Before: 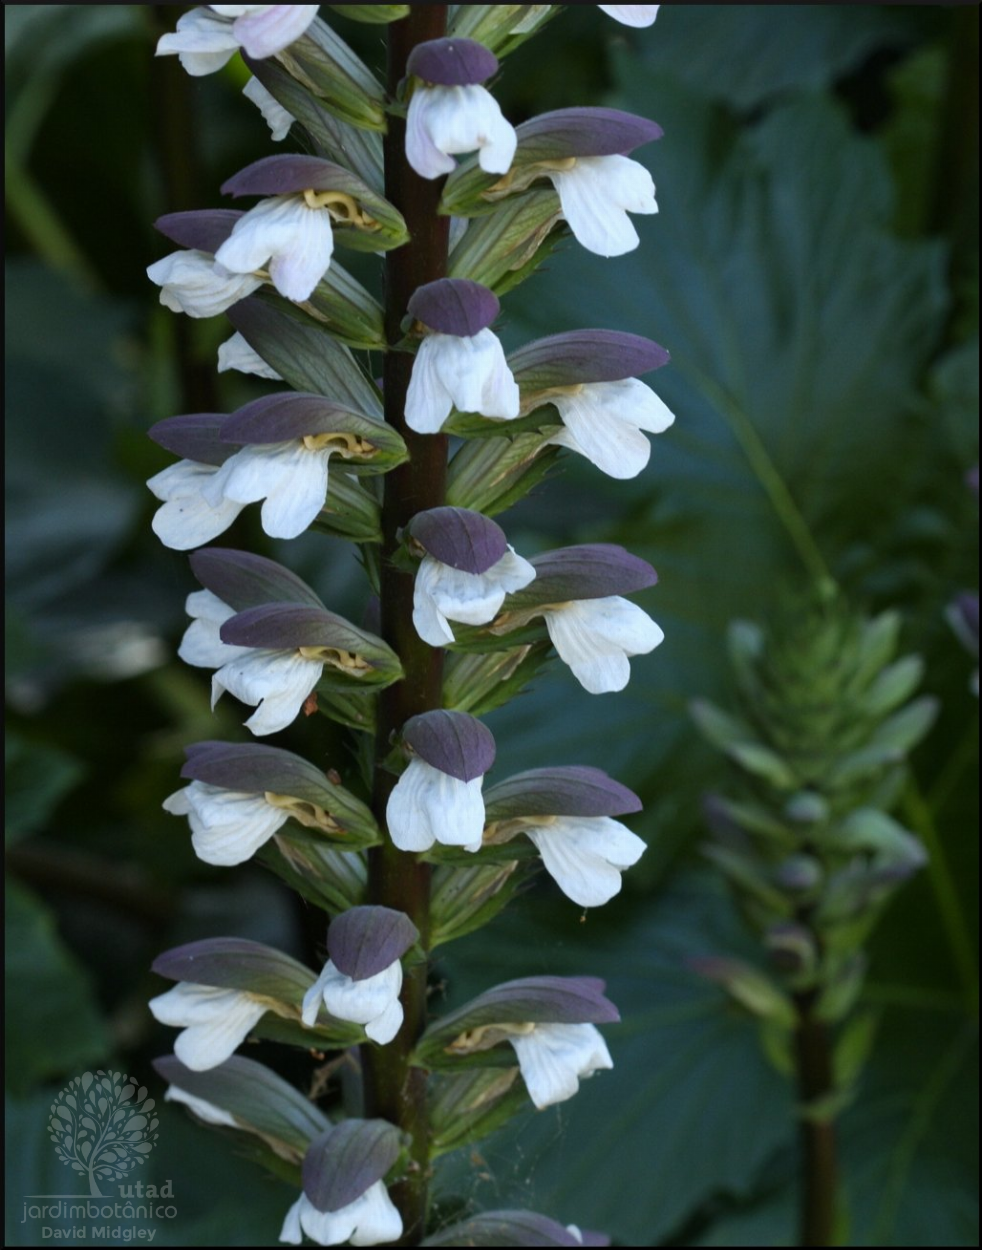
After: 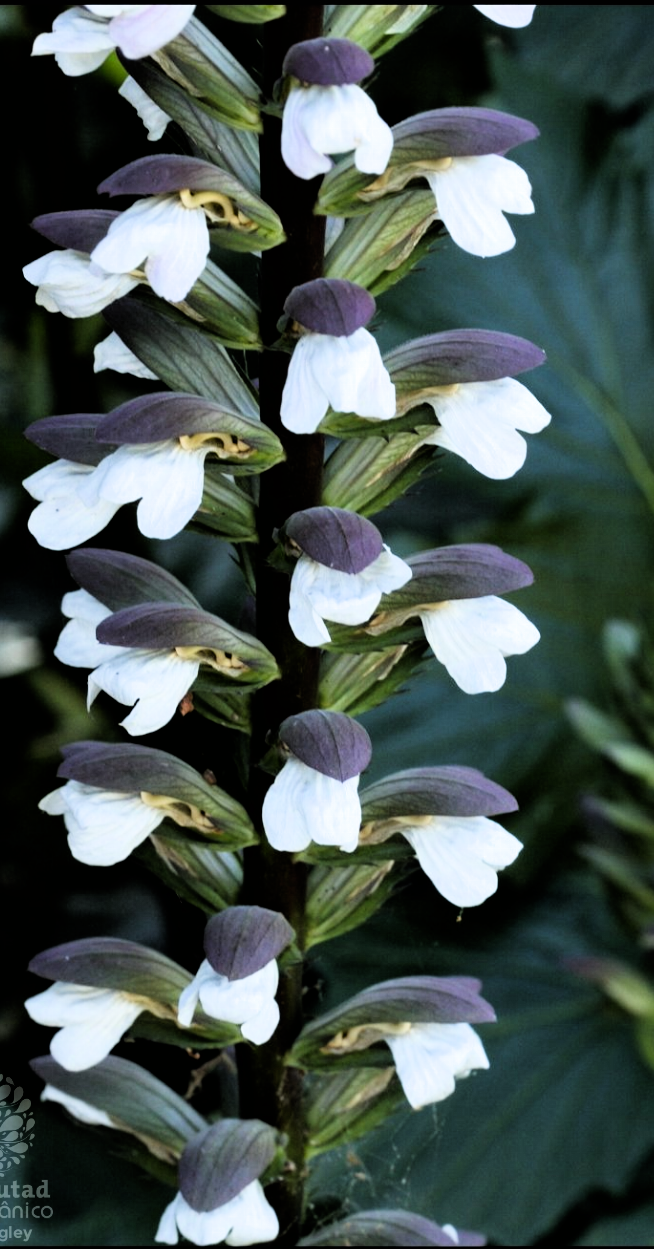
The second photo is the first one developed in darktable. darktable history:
exposure: exposure 0.74 EV, compensate highlight preservation false
crop and rotate: left 12.648%, right 20.712%
filmic rgb: black relative exposure -4.01 EV, white relative exposure 2.98 EV, hardness 3.01, contrast 1.486
